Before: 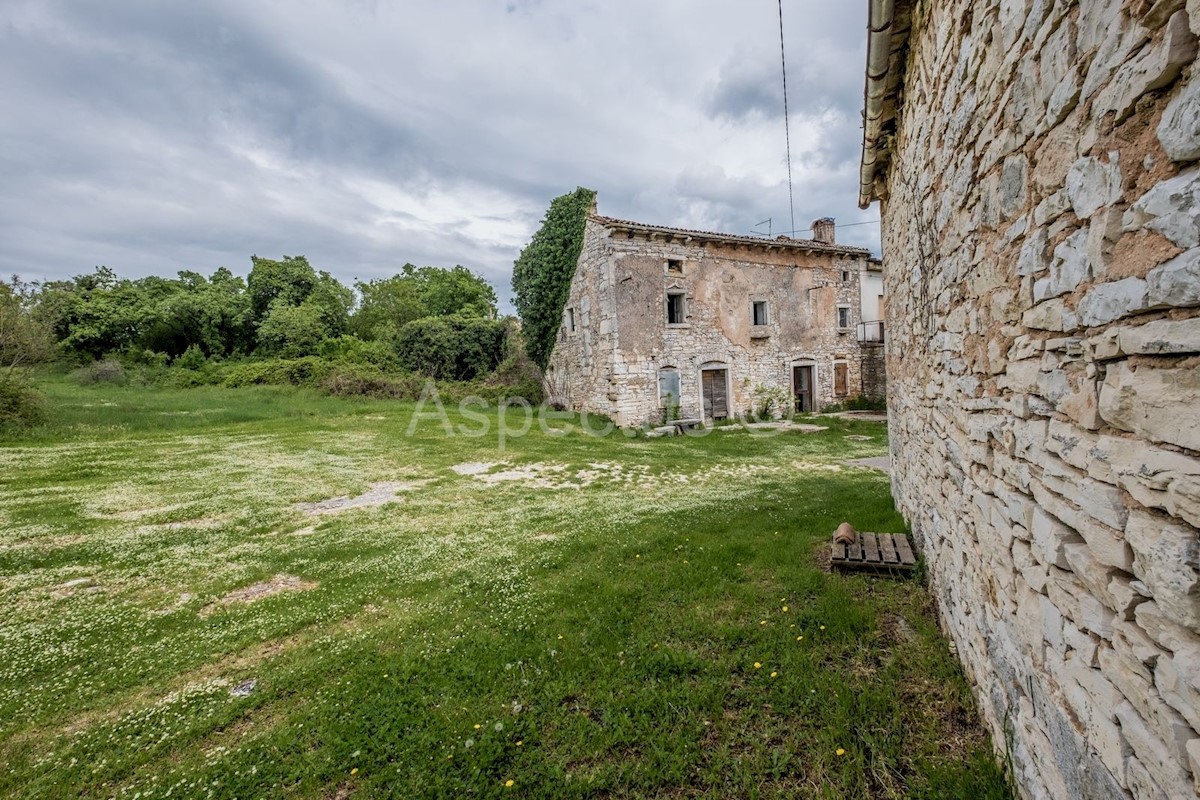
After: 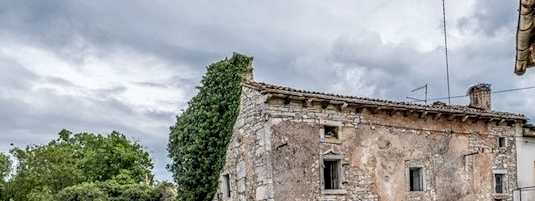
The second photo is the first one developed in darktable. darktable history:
crop: left 28.672%, top 16.828%, right 26.673%, bottom 57.946%
local contrast: detail 142%
